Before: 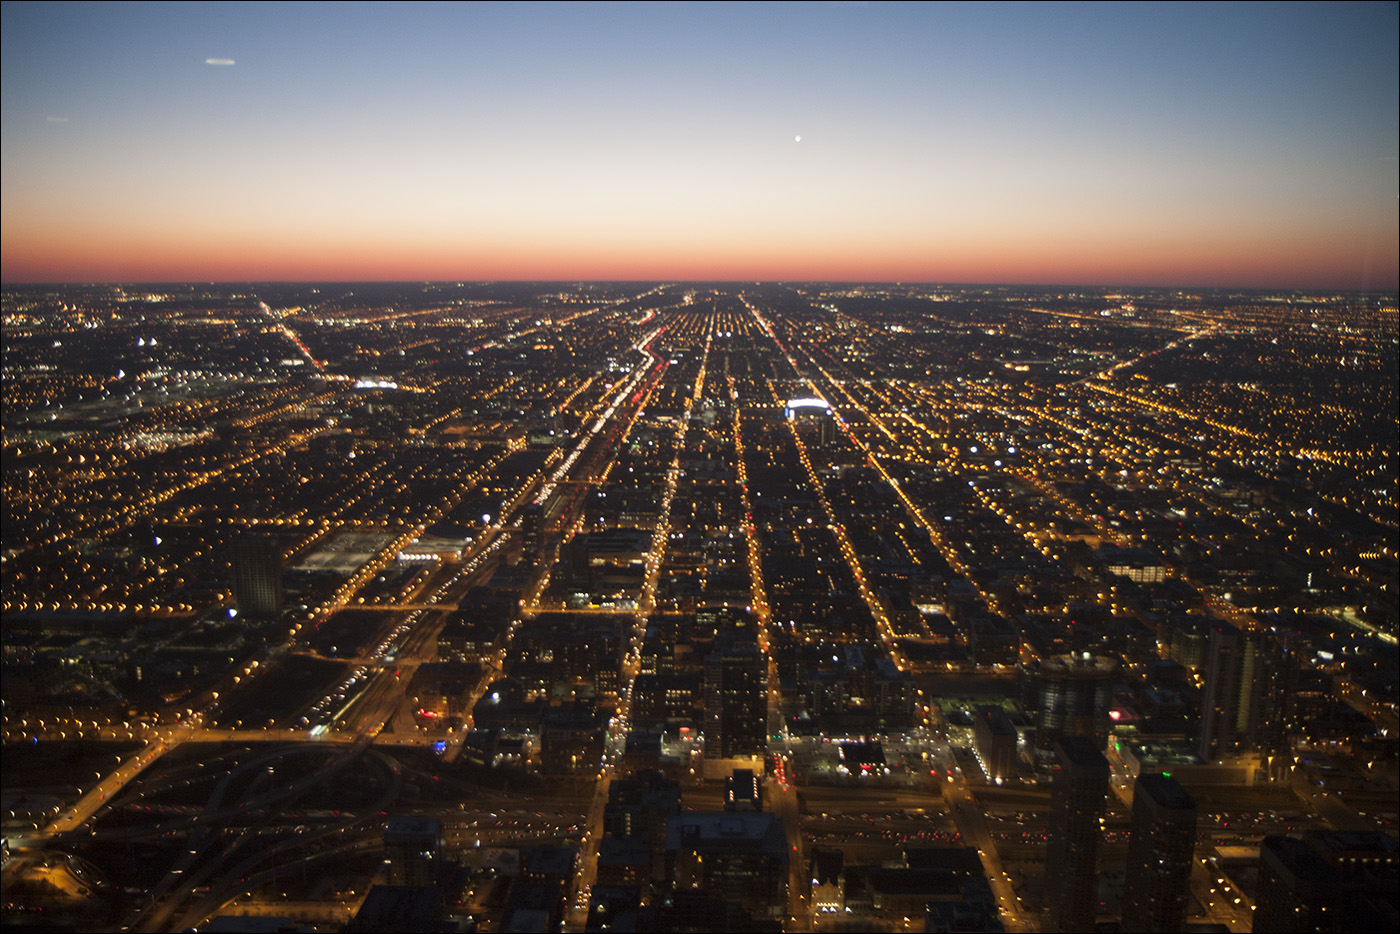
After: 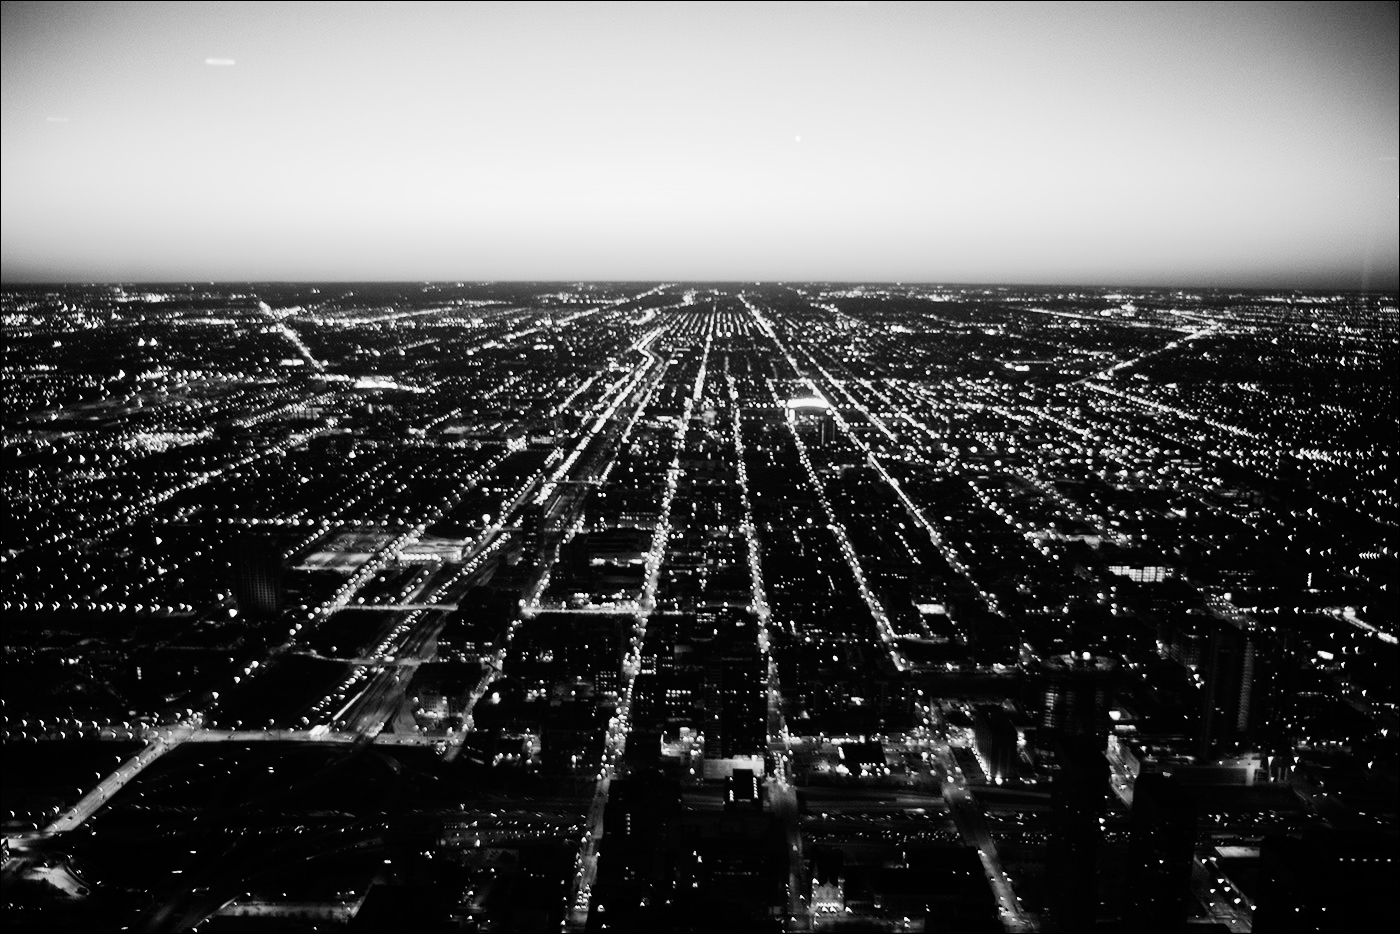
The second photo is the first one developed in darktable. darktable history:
exposure: compensate highlight preservation false
shadows and highlights: shadows 5, soften with gaussian
monochrome: on, module defaults
color correction: highlights a* 10.44, highlights b* 30.04, shadows a* 2.73, shadows b* 17.51, saturation 1.72
tone curve: curves: ch0 [(0, 0) (0.16, 0.055) (0.506, 0.762) (1, 1.024)], color space Lab, linked channels, preserve colors none
